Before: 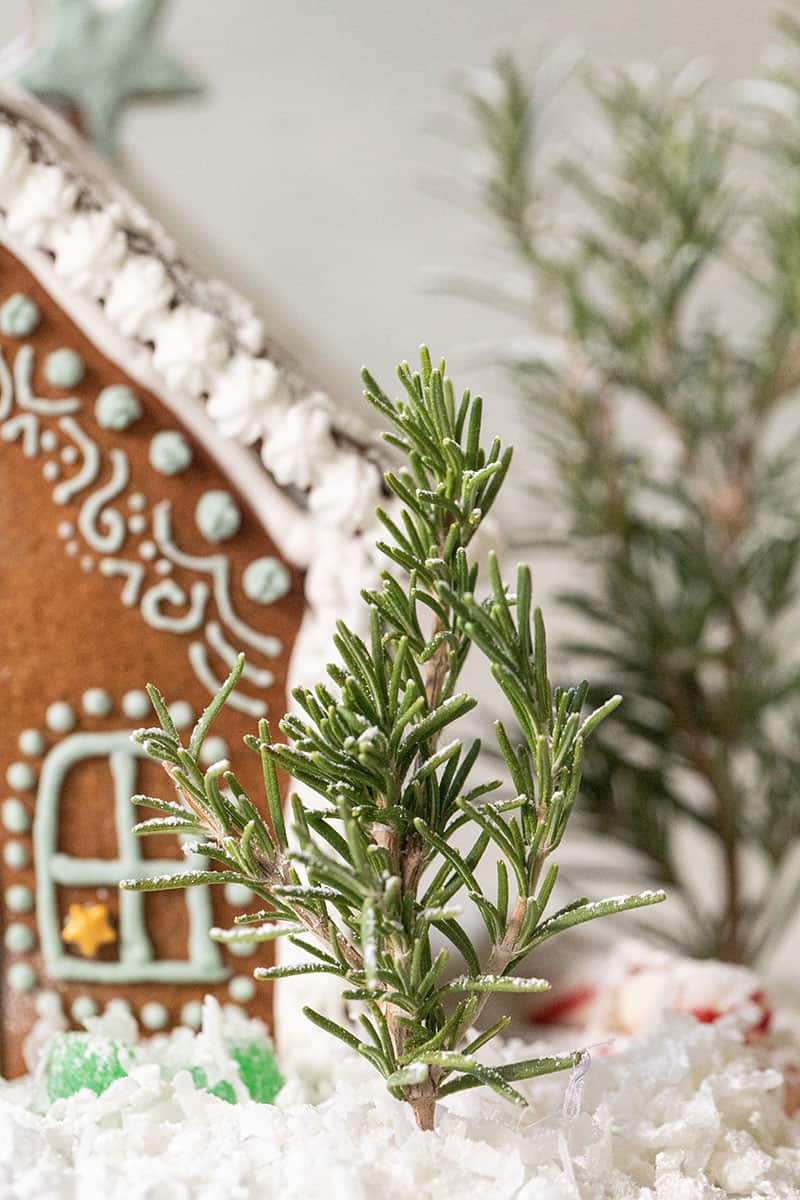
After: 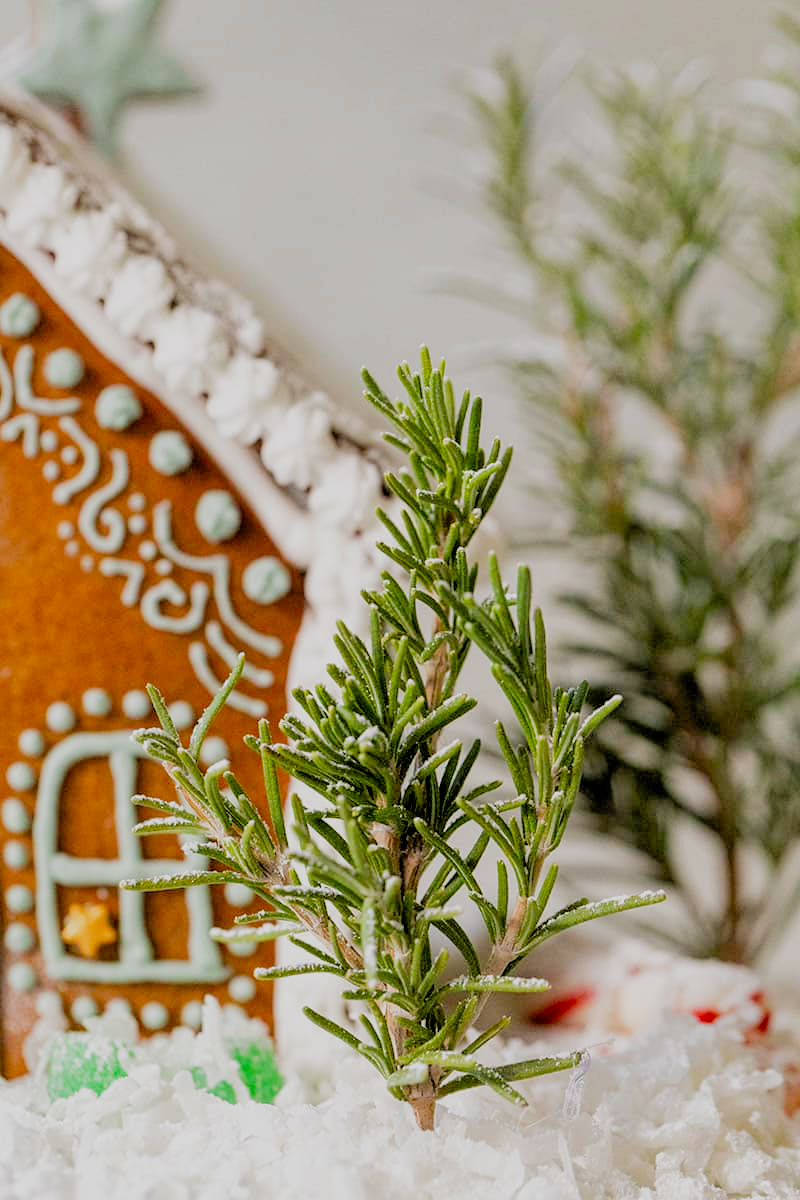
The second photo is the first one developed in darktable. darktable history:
filmic rgb: black relative exposure -4.4 EV, white relative exposure 5 EV, threshold 3 EV, hardness 2.23, latitude 40.06%, contrast 1.15, highlights saturation mix 10%, shadows ↔ highlights balance 1.04%, preserve chrominance RGB euclidean norm (legacy), color science v4 (2020), enable highlight reconstruction true
exposure: black level correction 0.005, exposure 0.286 EV, compensate highlight preservation false
